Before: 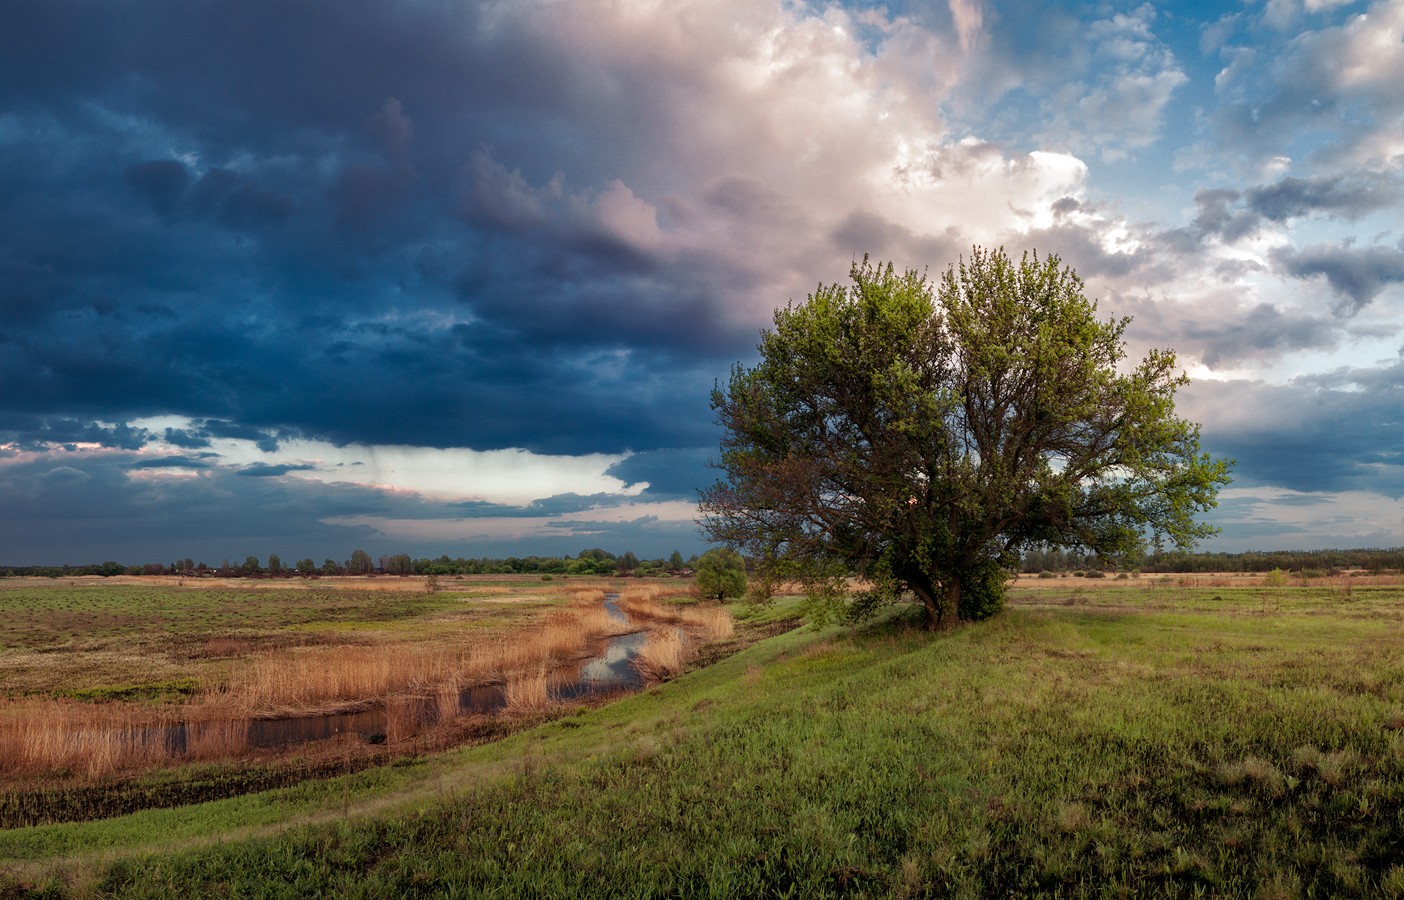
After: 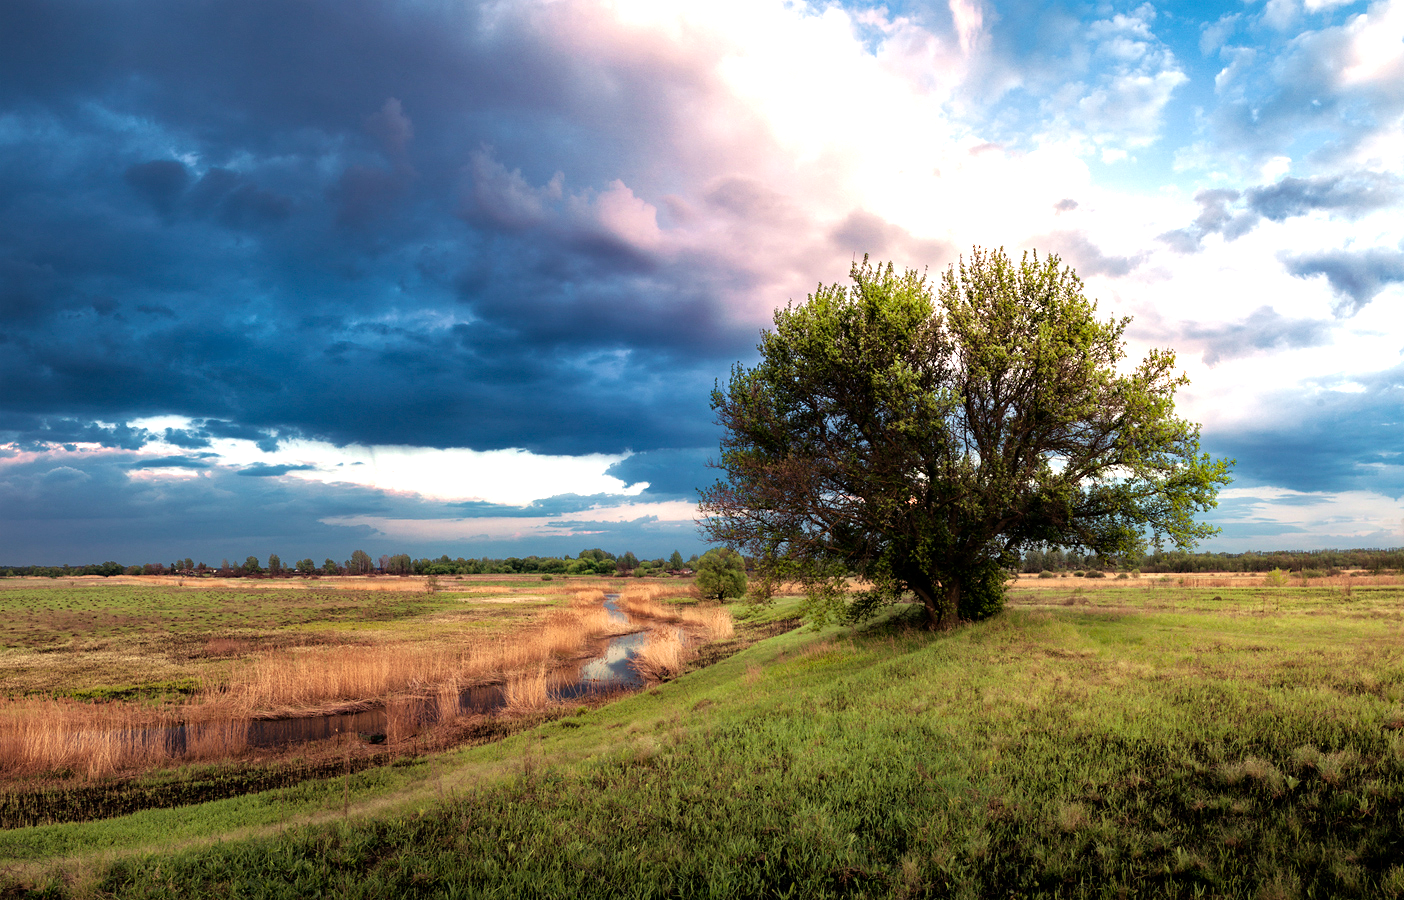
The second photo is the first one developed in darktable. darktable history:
tone equalizer: -8 EV -1.06 EV, -7 EV -1.05 EV, -6 EV -0.871 EV, -5 EV -0.6 EV, -3 EV 0.571 EV, -2 EV 0.866 EV, -1 EV 0.997 EV, +0 EV 1.08 EV
velvia: on, module defaults
